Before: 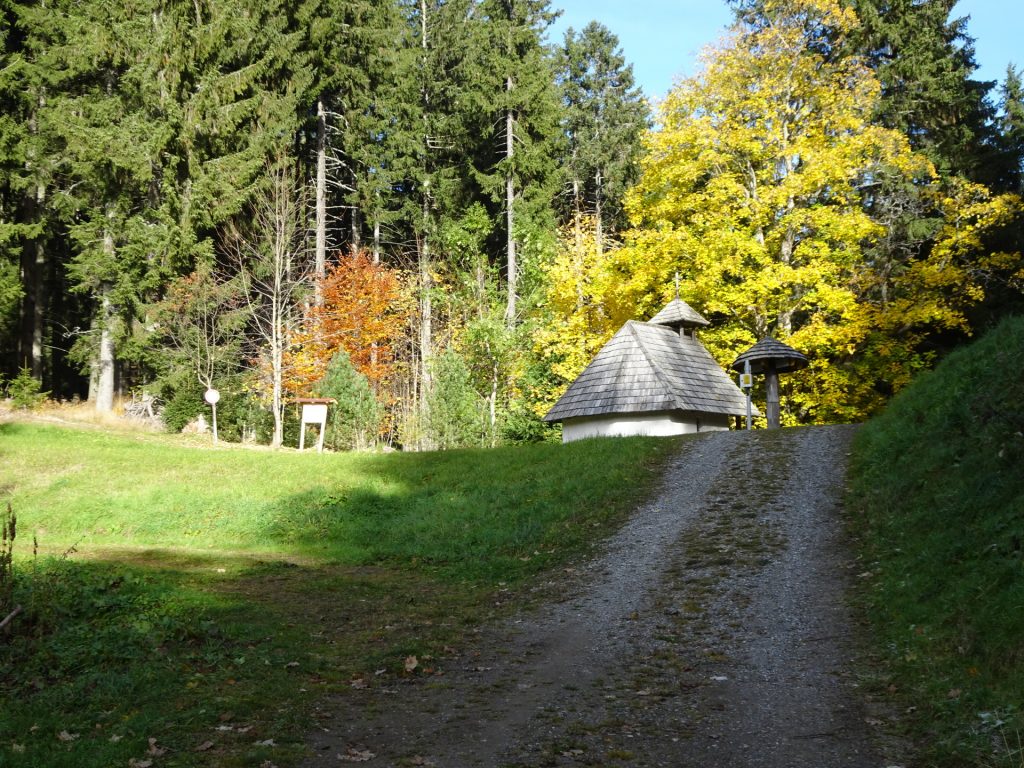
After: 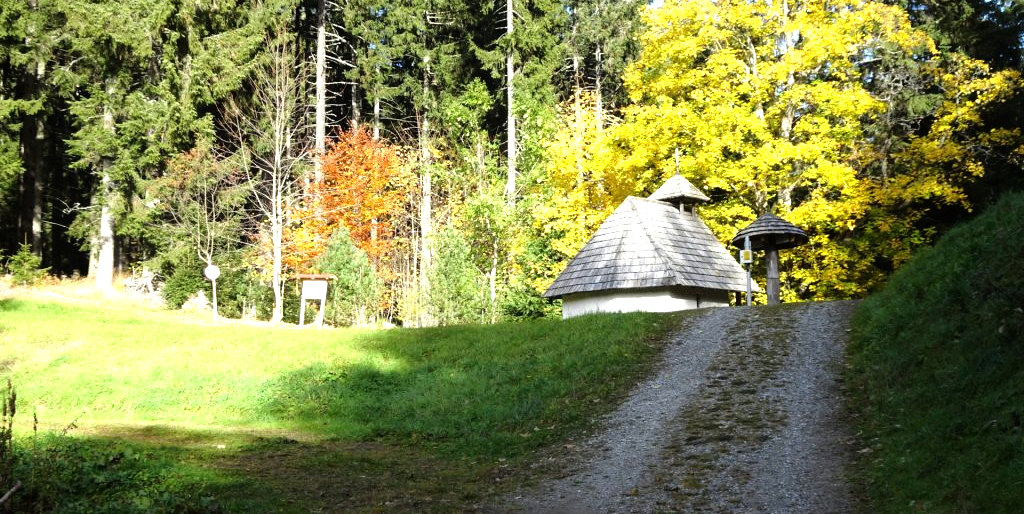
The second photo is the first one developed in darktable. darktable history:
crop: top 16.236%, bottom 16.756%
exposure: compensate highlight preservation false
tone equalizer: -8 EV -0.777 EV, -7 EV -0.739 EV, -6 EV -0.563 EV, -5 EV -0.407 EV, -3 EV 0.377 EV, -2 EV 0.6 EV, -1 EV 0.684 EV, +0 EV 0.776 EV
